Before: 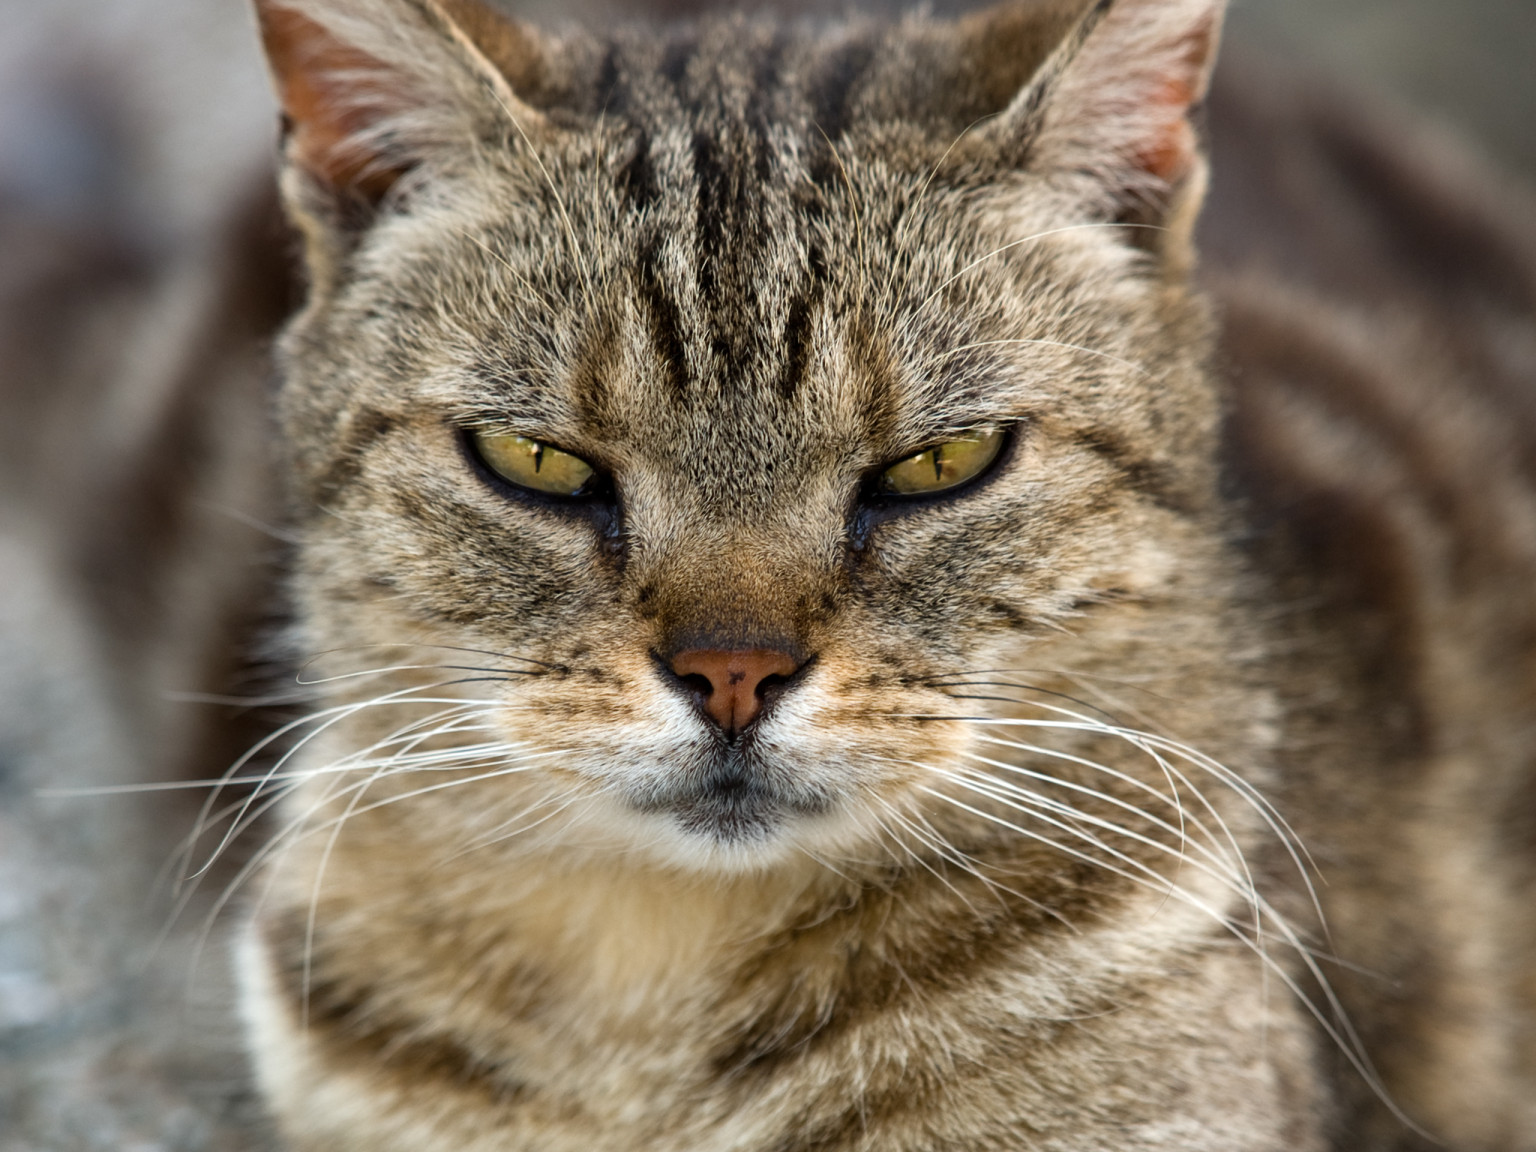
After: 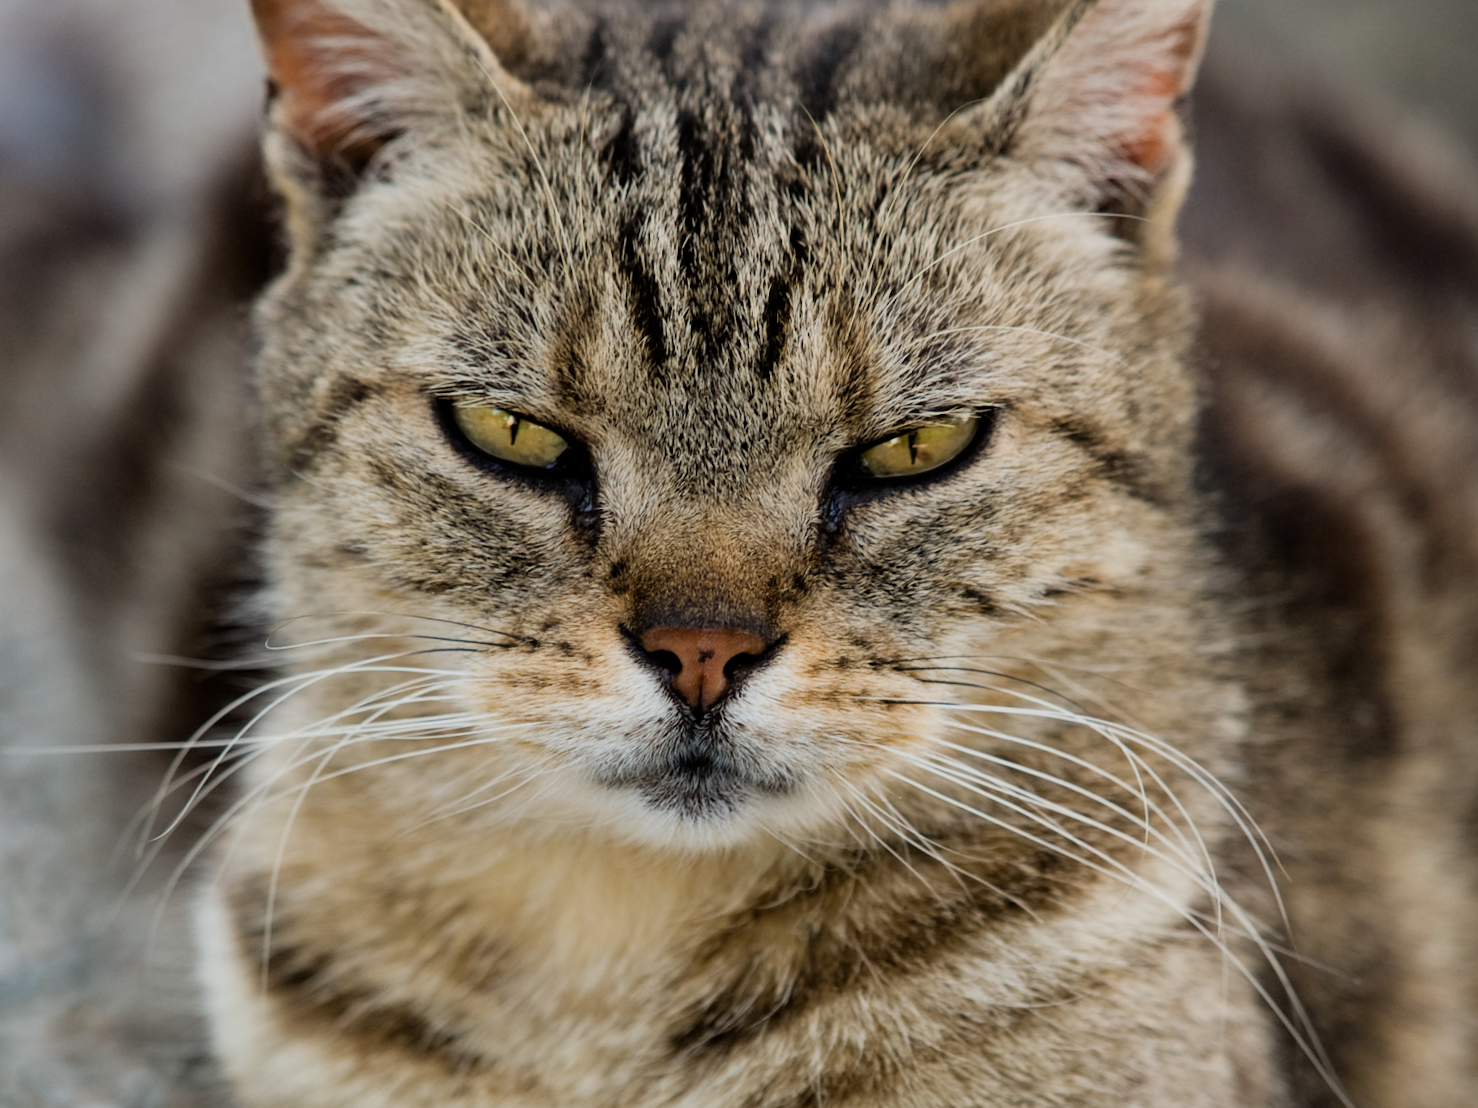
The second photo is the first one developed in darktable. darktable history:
crop and rotate: angle -1.69°
filmic rgb: black relative exposure -7.65 EV, white relative exposure 4.56 EV, hardness 3.61, contrast 1.05
